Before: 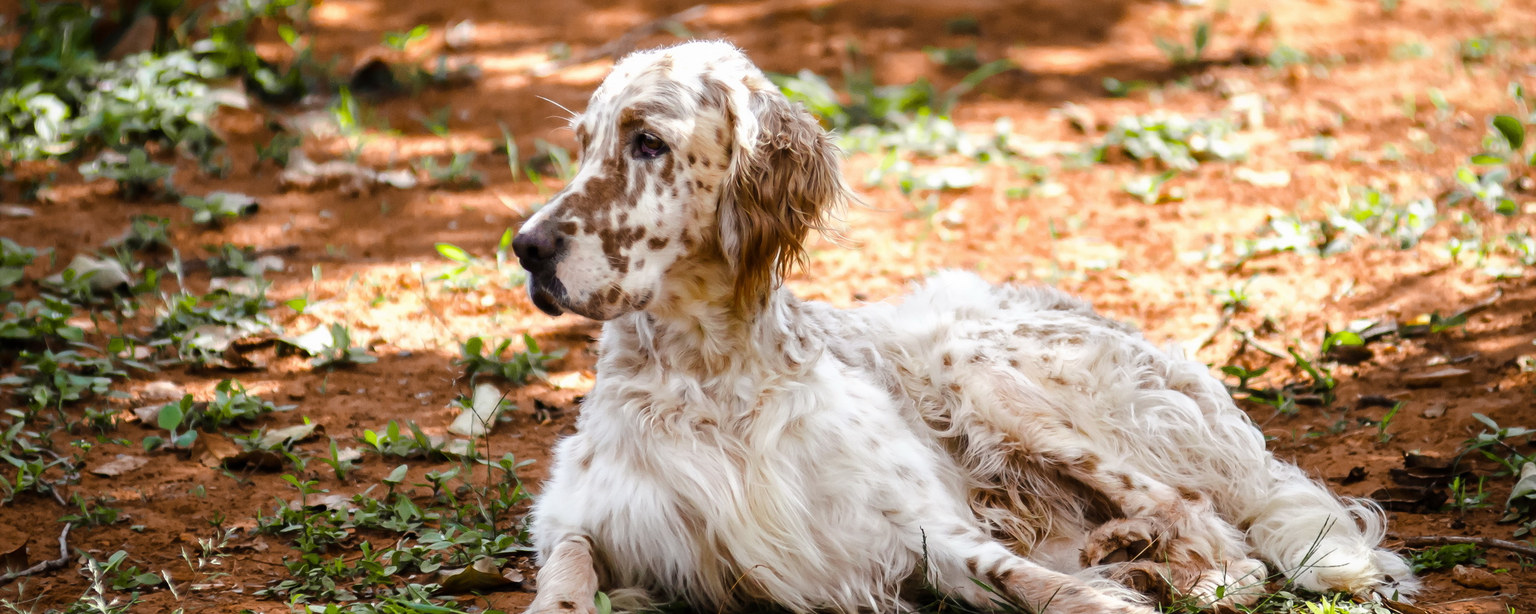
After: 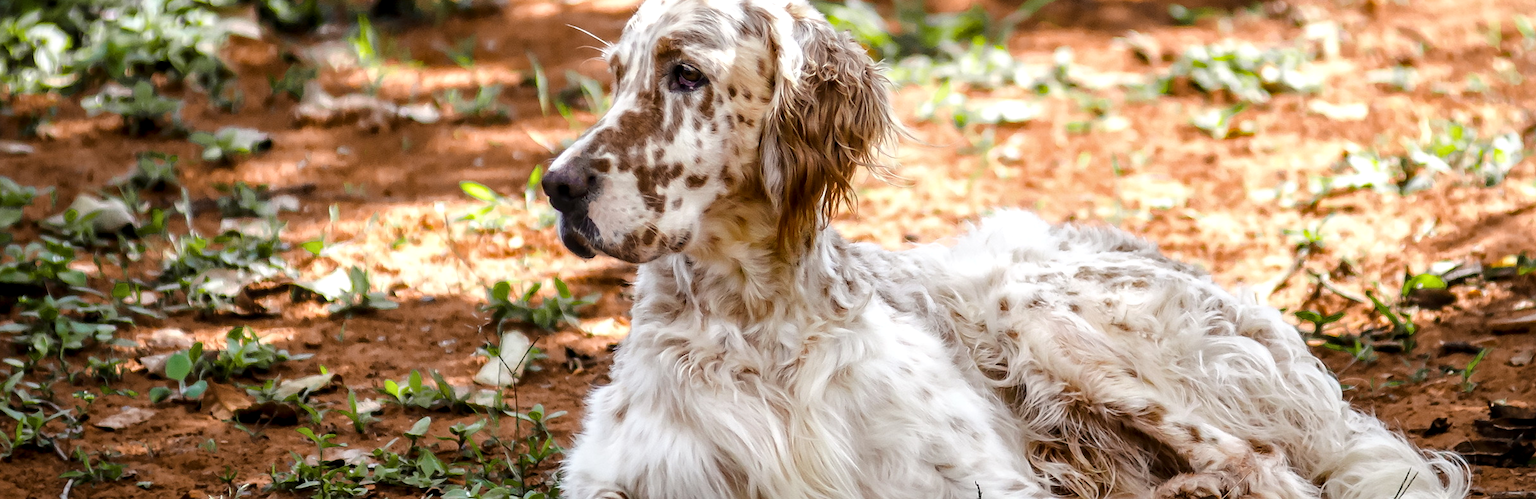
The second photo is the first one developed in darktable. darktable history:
crop and rotate: angle 0.077°, top 11.85%, right 5.525%, bottom 11.248%
sharpen: radius 1.43, amount 0.412, threshold 1.486
local contrast: detail 130%
